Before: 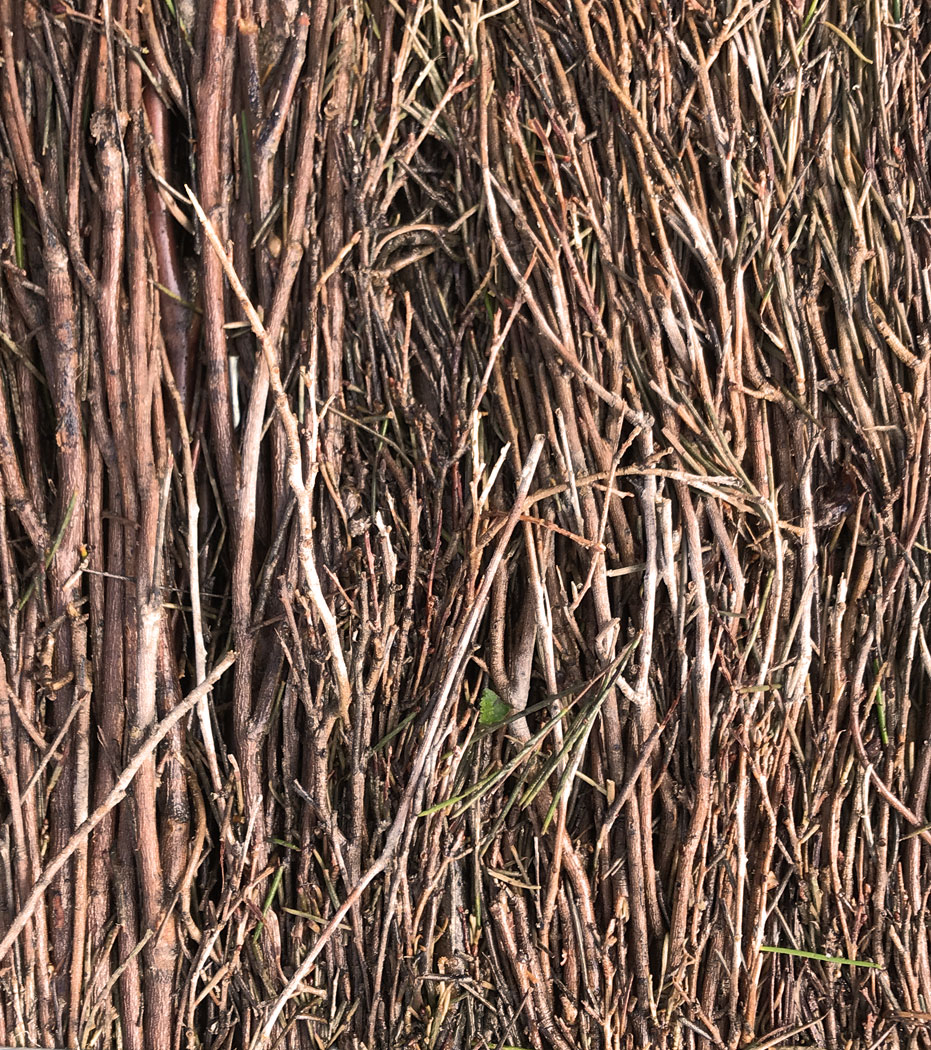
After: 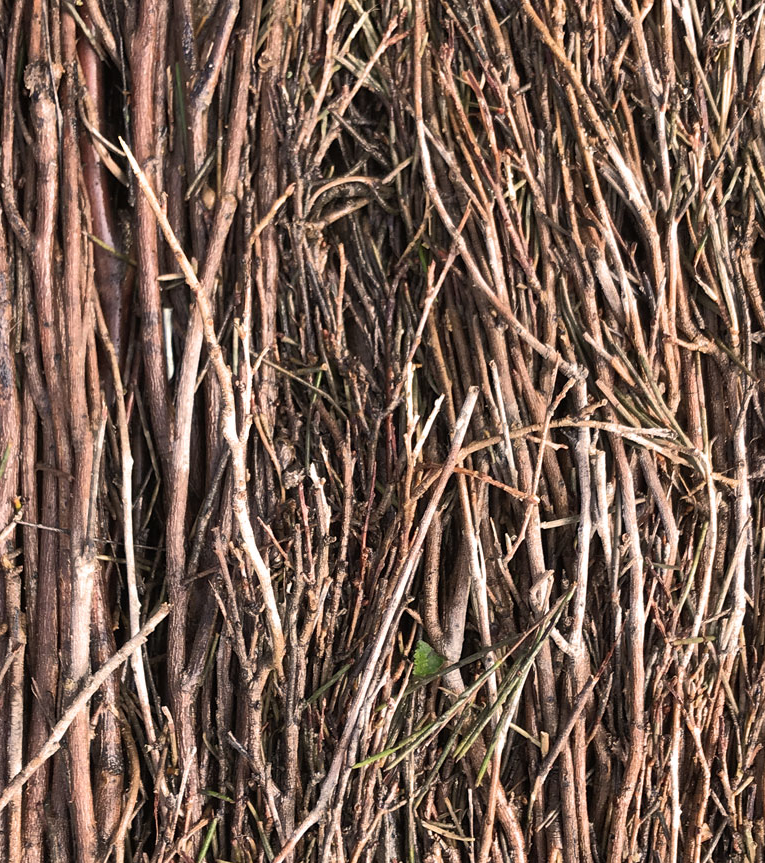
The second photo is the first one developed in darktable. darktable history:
exposure: compensate highlight preservation false
crop and rotate: left 7.196%, top 4.574%, right 10.605%, bottom 13.178%
